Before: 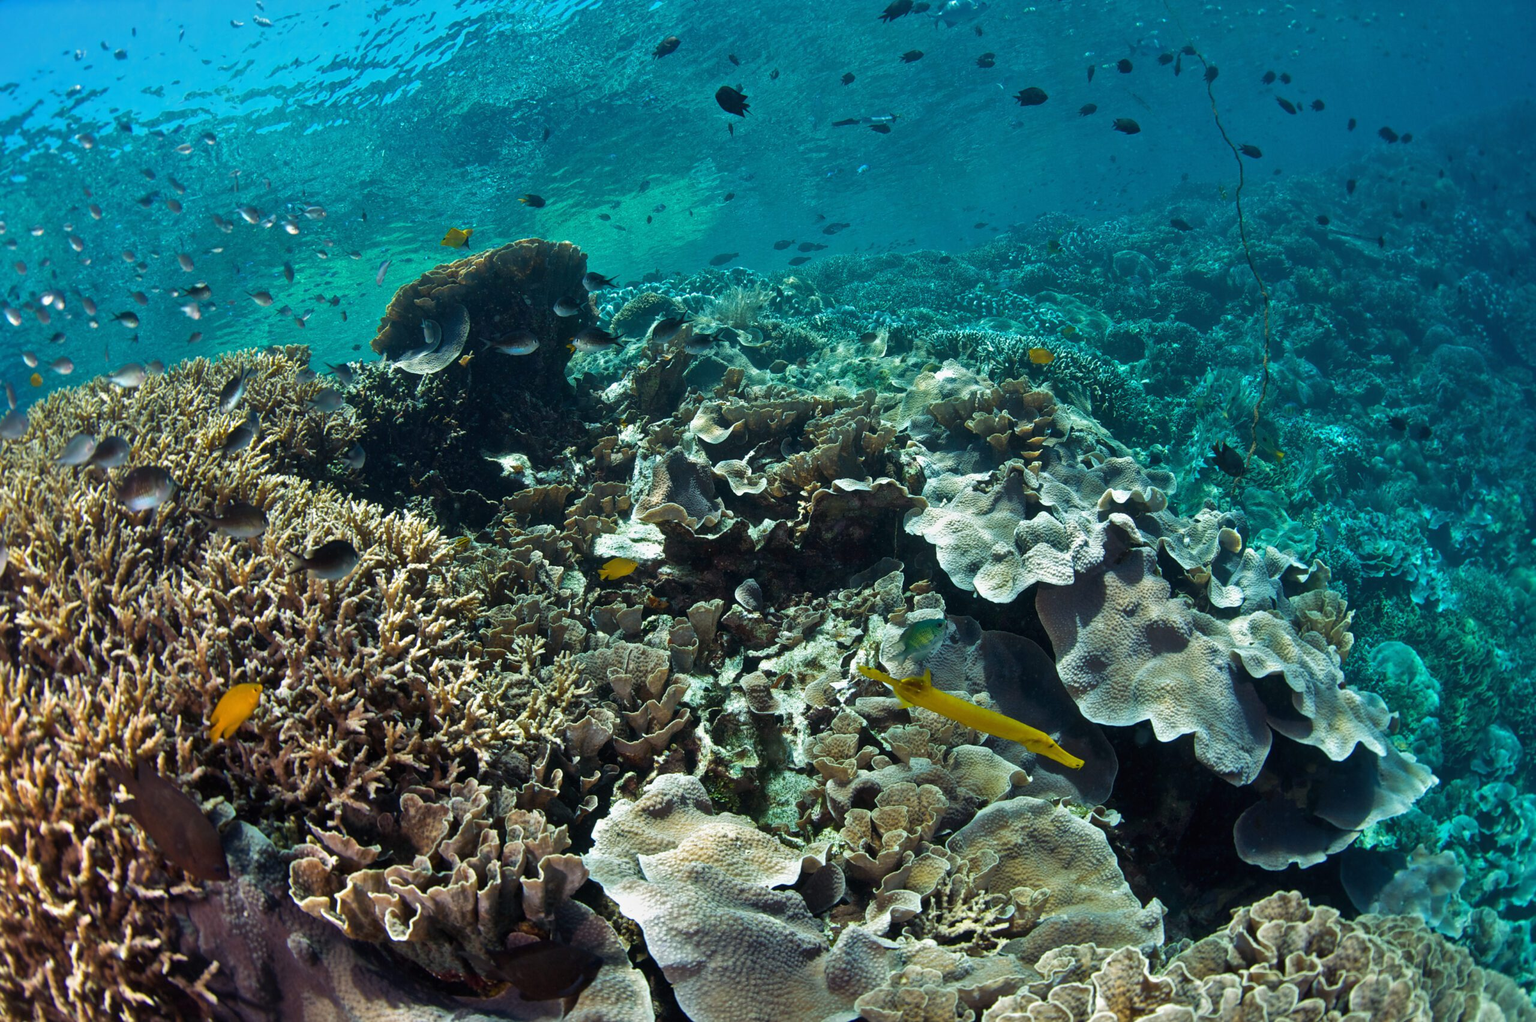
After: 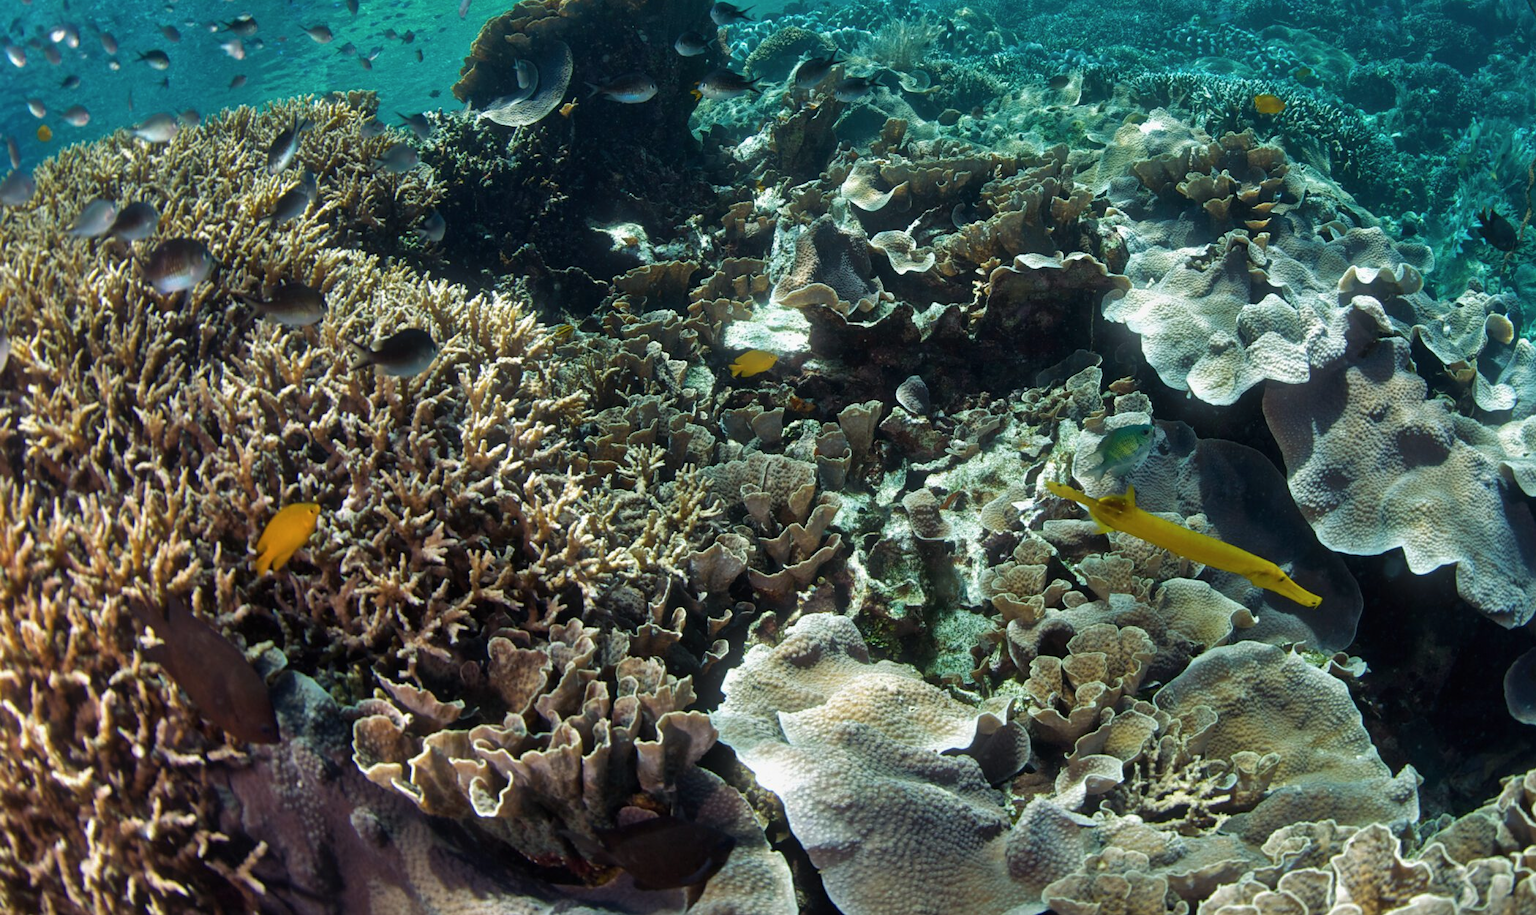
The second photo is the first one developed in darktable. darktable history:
crop: top 26.531%, right 17.959%
contrast brightness saturation: saturation -0.04
base curve: curves: ch0 [(0, 0) (0.74, 0.67) (1, 1)]
bloom: size 5%, threshold 95%, strength 15%
